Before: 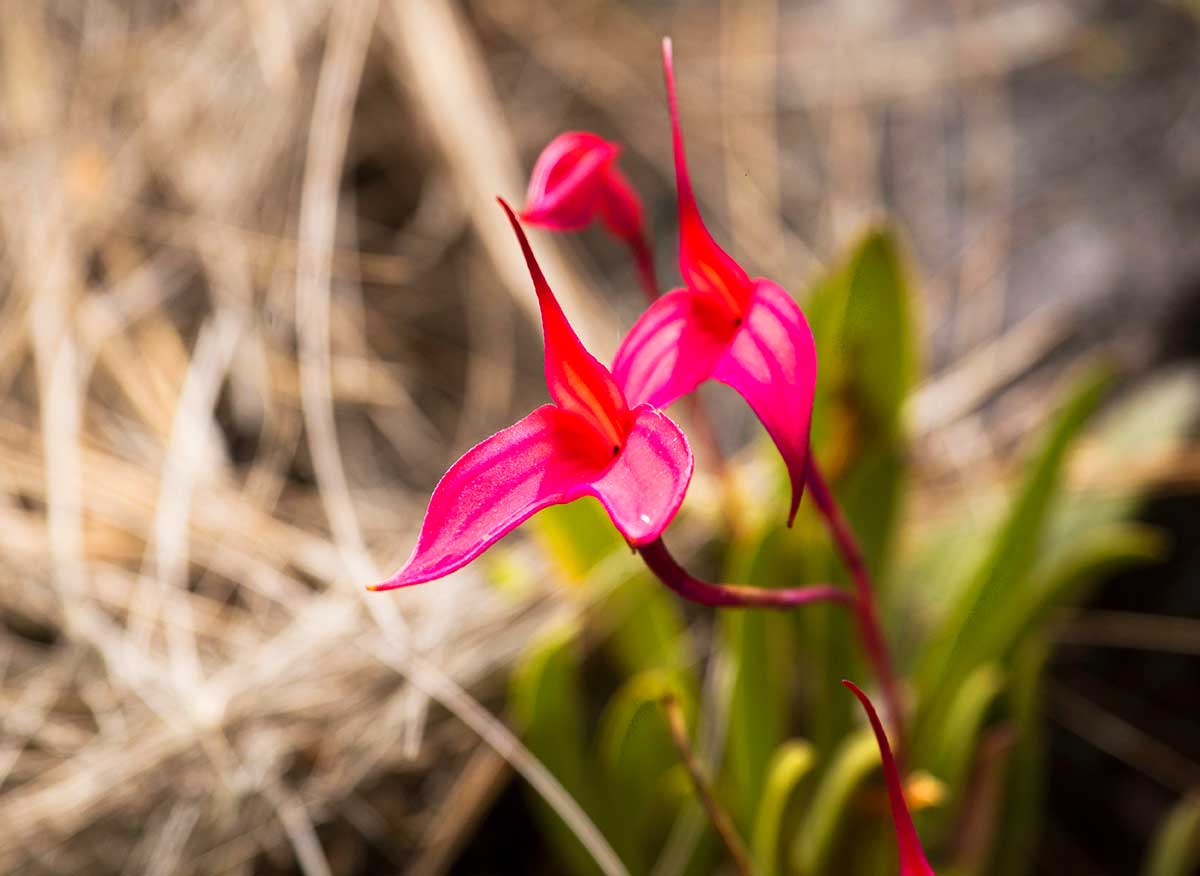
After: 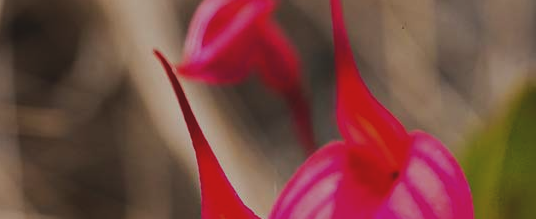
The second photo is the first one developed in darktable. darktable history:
exposure: black level correction -0.016, exposure -1.018 EV, compensate highlight preservation false
crop: left 28.64%, top 16.832%, right 26.637%, bottom 58.055%
